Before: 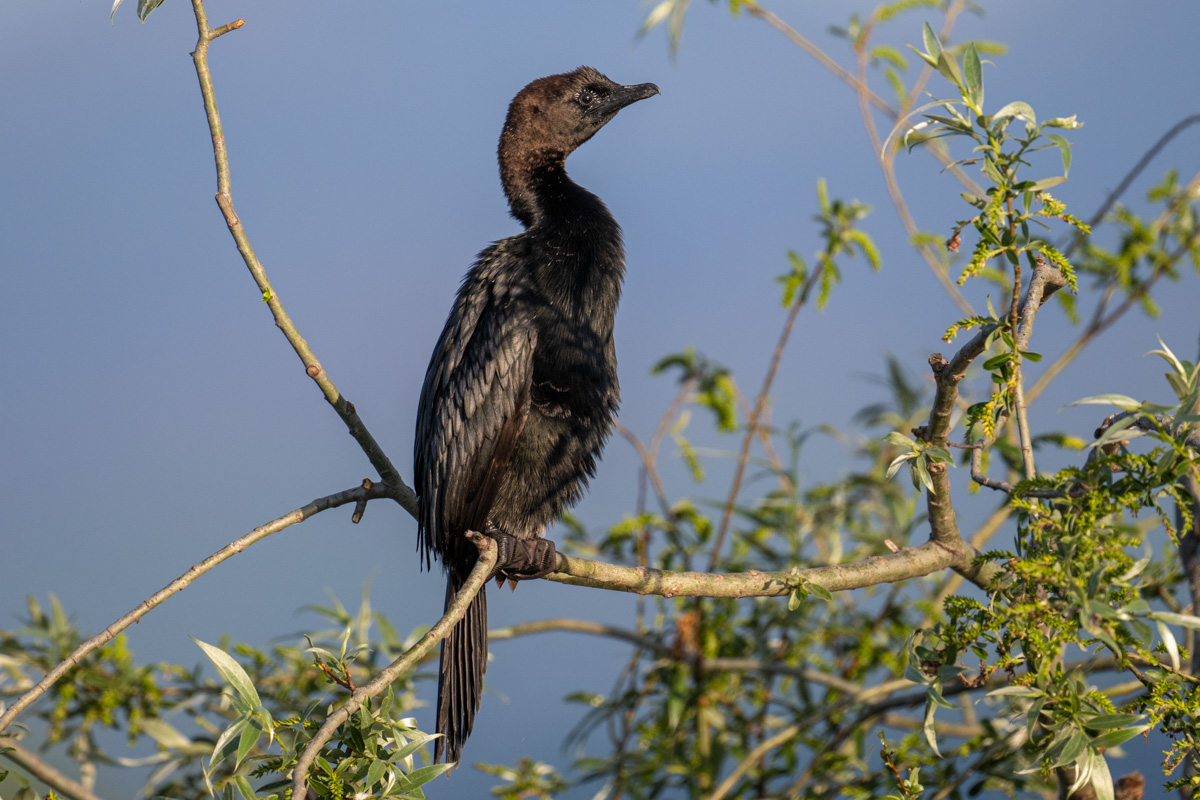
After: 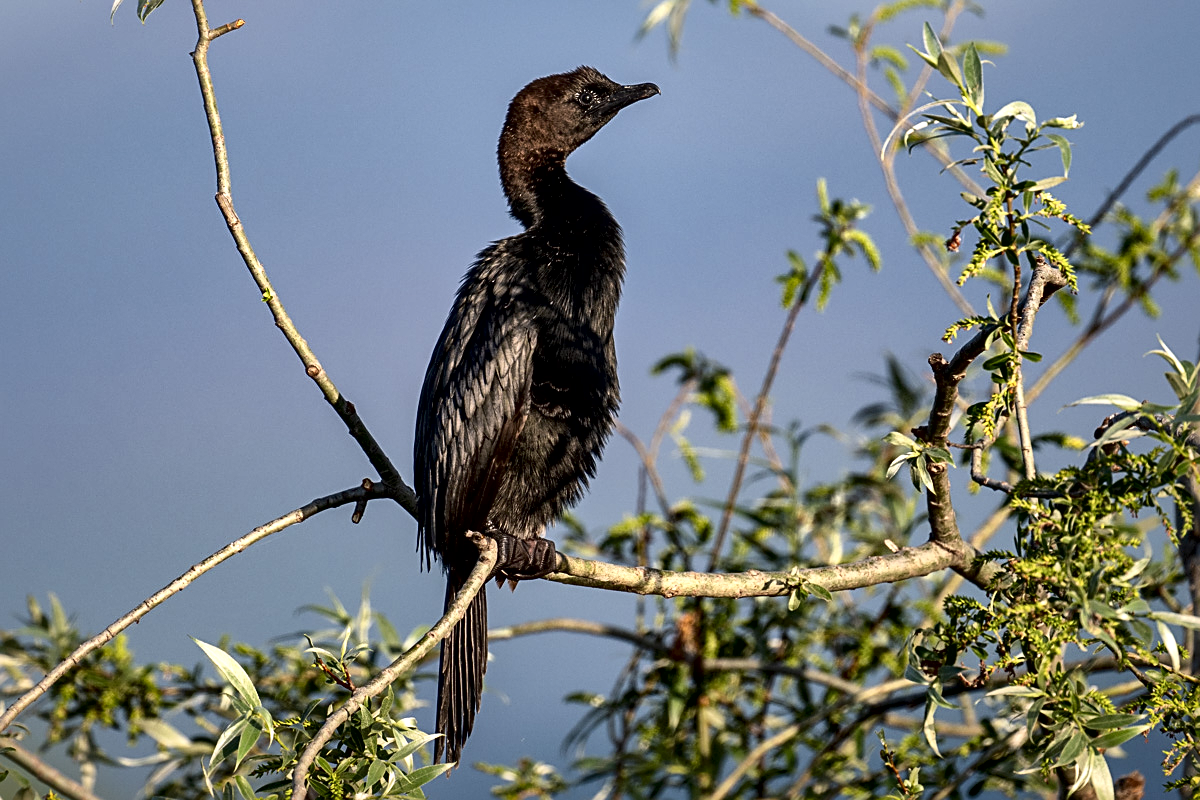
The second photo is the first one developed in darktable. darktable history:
sharpen: on, module defaults
local contrast: mode bilateral grid, contrast 44, coarseness 69, detail 214%, midtone range 0.2
